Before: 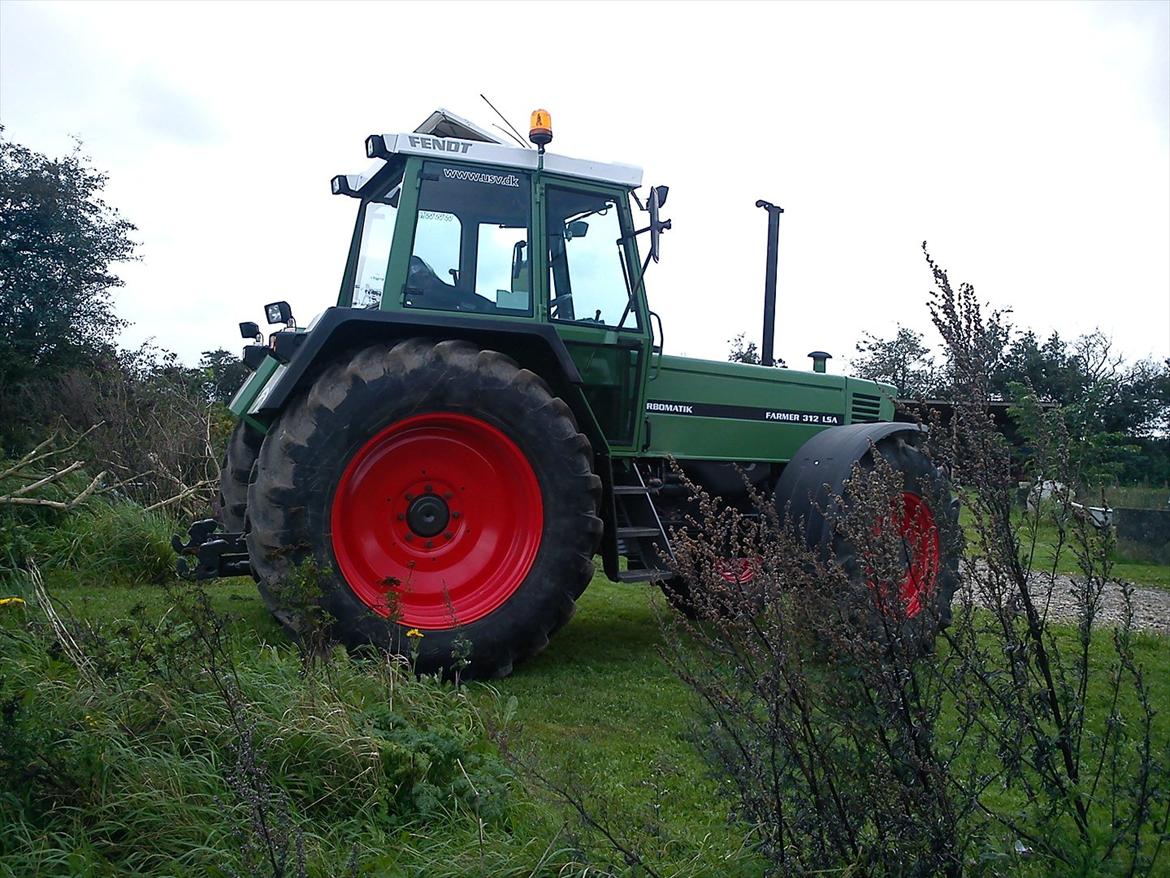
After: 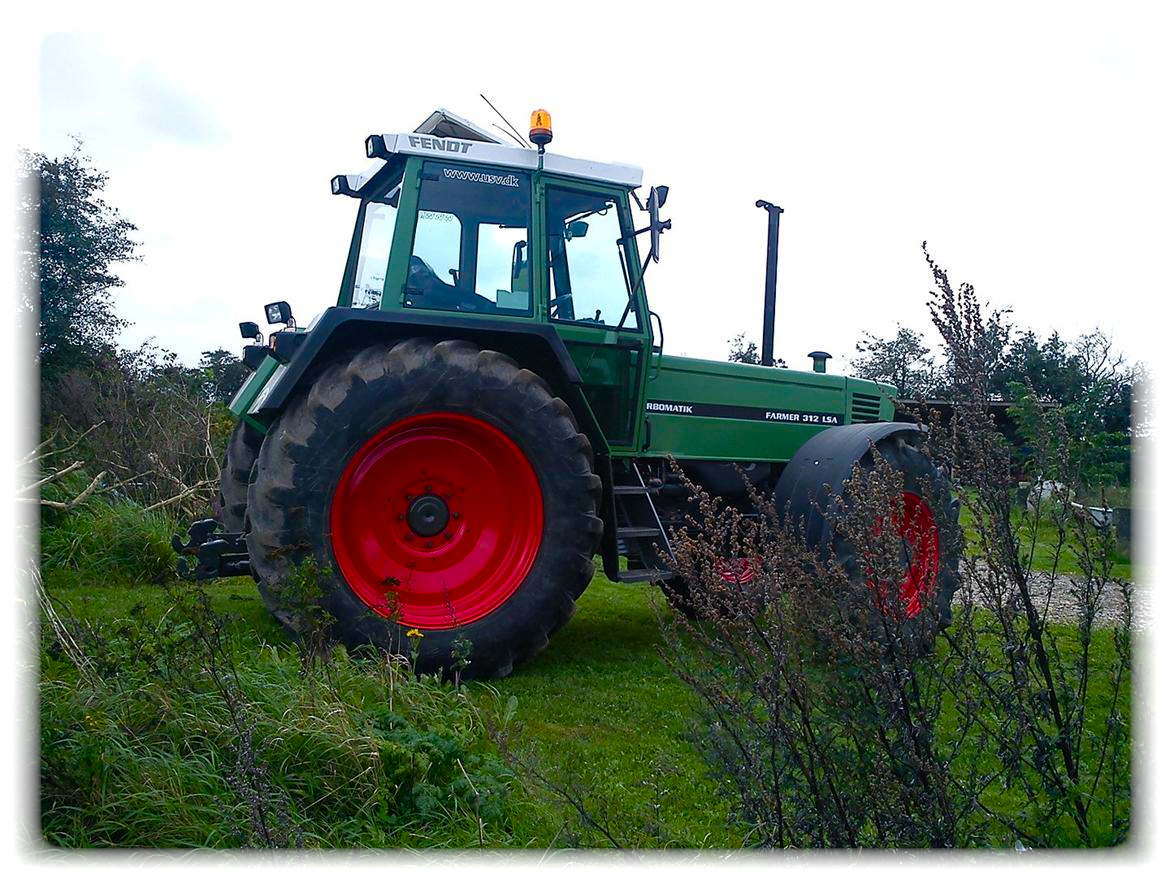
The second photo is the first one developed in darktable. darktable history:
vignetting: fall-off start 93%, fall-off radius 5%, brightness 1, saturation -0.49, automatic ratio true, width/height ratio 1.332, shape 0.04, unbound false
color balance rgb: perceptual saturation grading › global saturation 35%, perceptual saturation grading › highlights -25%, perceptual saturation grading › shadows 25%, global vibrance 10%
